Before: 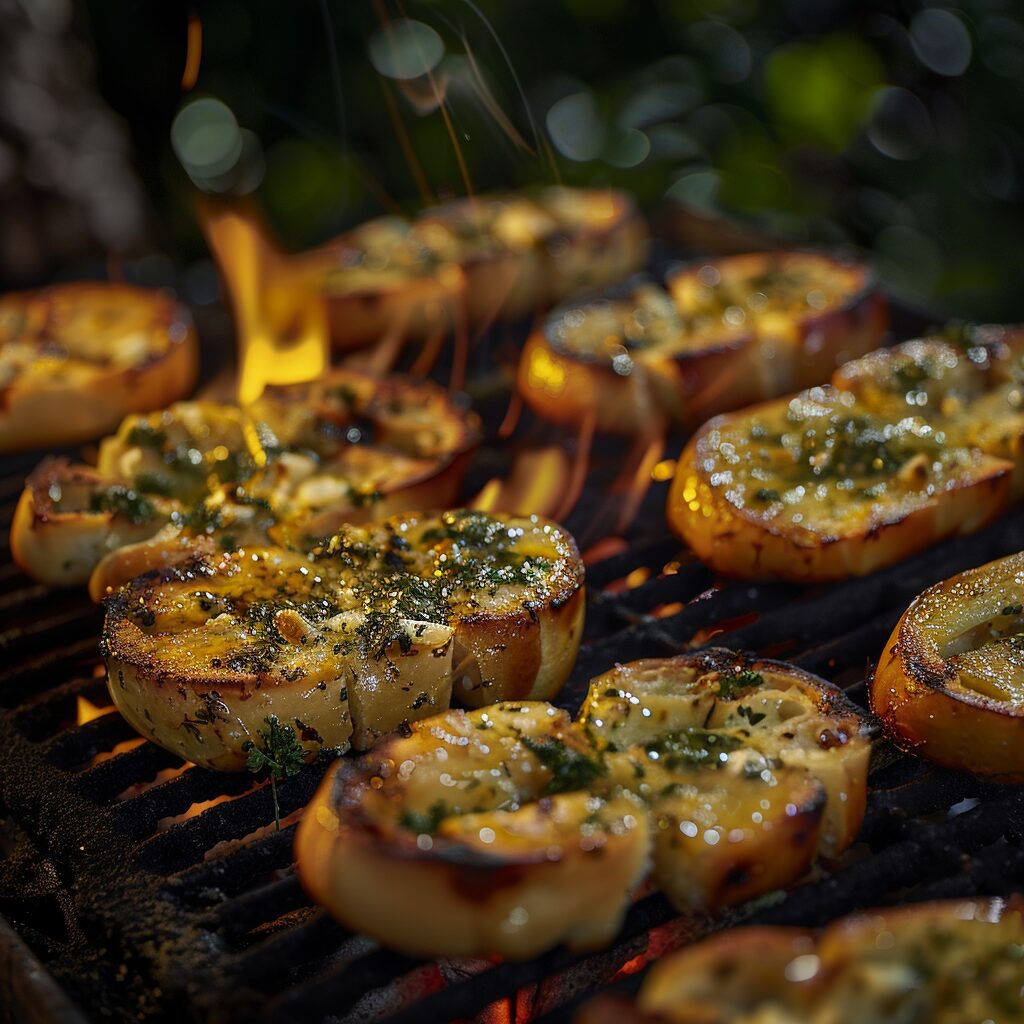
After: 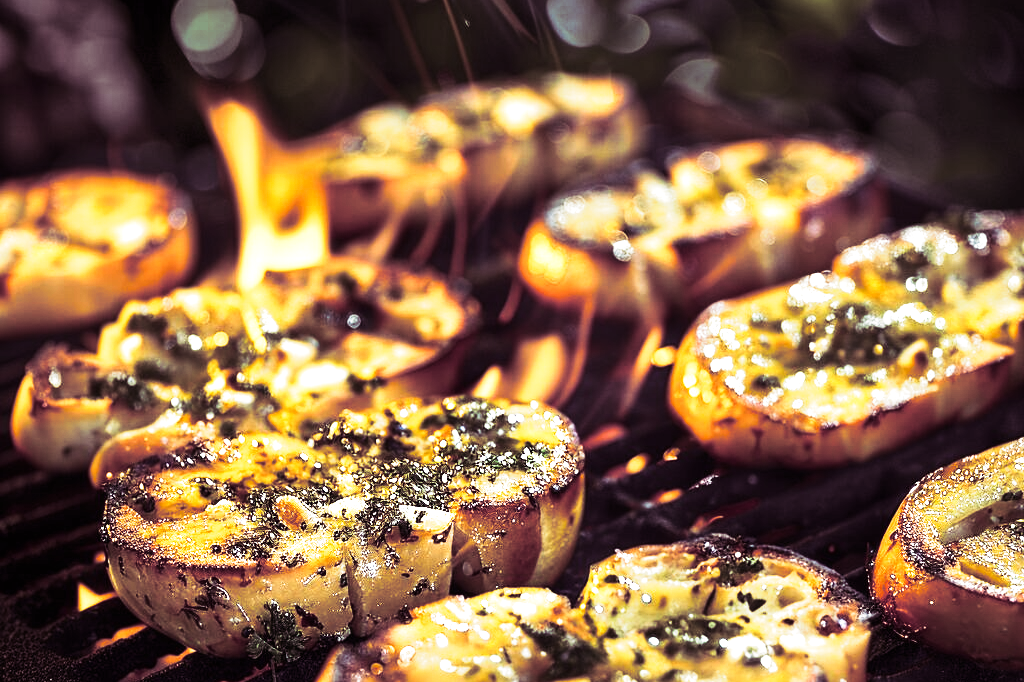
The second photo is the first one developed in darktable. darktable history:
split-toning: shadows › hue 316.8°, shadows › saturation 0.47, highlights › hue 201.6°, highlights › saturation 0, balance -41.97, compress 28.01%
exposure: black level correction 0, exposure 1 EV, compensate exposure bias true, compensate highlight preservation false
tone equalizer: -8 EV -1.08 EV, -7 EV -1.01 EV, -6 EV -0.867 EV, -5 EV -0.578 EV, -3 EV 0.578 EV, -2 EV 0.867 EV, -1 EV 1.01 EV, +0 EV 1.08 EV, edges refinement/feathering 500, mask exposure compensation -1.57 EV, preserve details no
crop: top 11.166%, bottom 22.168%
base curve: curves: ch0 [(0, 0) (0.688, 0.865) (1, 1)], preserve colors none
